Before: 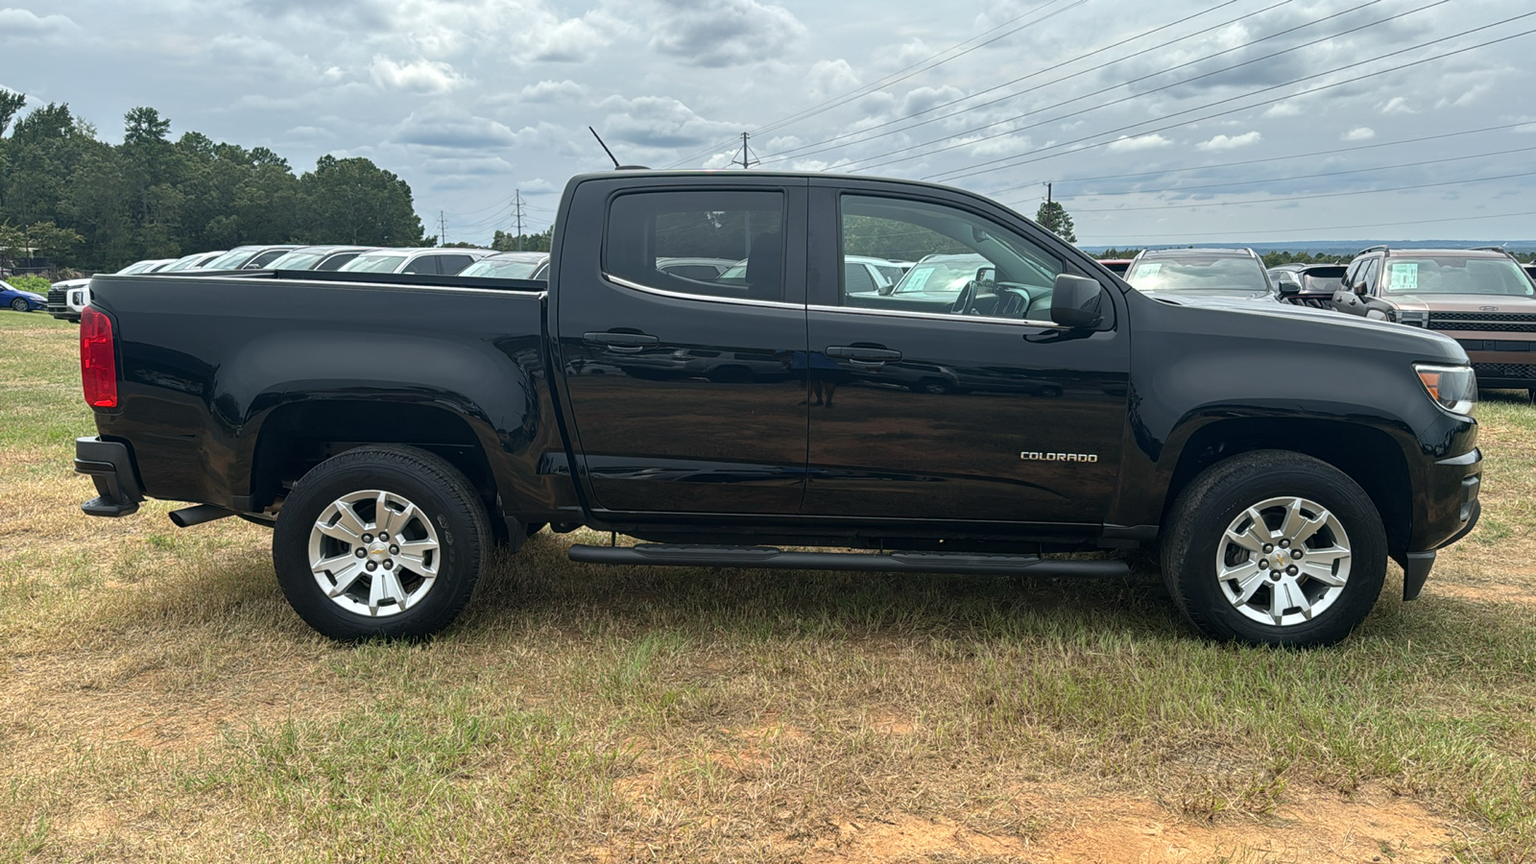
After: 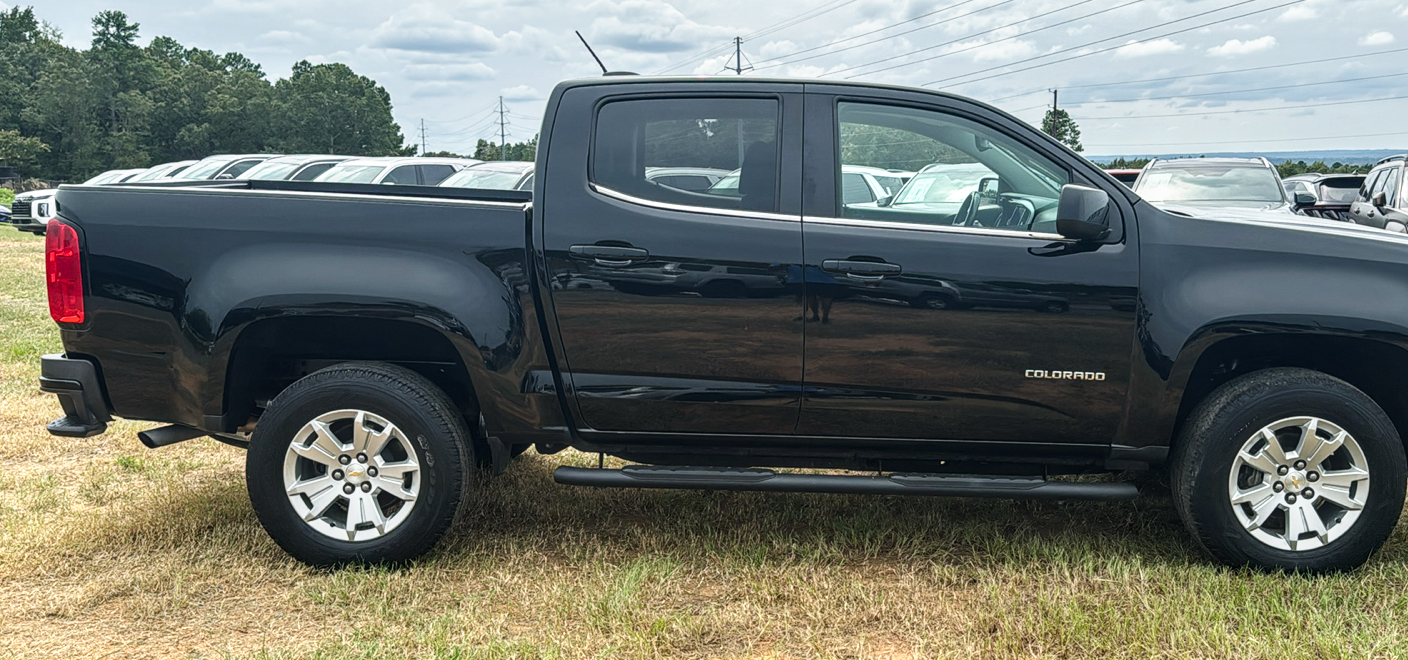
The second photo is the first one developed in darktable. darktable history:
crop and rotate: left 2.384%, top 11.281%, right 9.605%, bottom 15.366%
tone curve: curves: ch0 [(0.003, 0.029) (0.202, 0.232) (0.46, 0.56) (0.611, 0.739) (0.843, 0.941) (1, 0.99)]; ch1 [(0, 0) (0.35, 0.356) (0.45, 0.453) (0.508, 0.515) (0.617, 0.601) (1, 1)]; ch2 [(0, 0) (0.456, 0.469) (0.5, 0.5) (0.556, 0.566) (0.635, 0.642) (1, 1)], preserve colors none
local contrast: detail 130%
